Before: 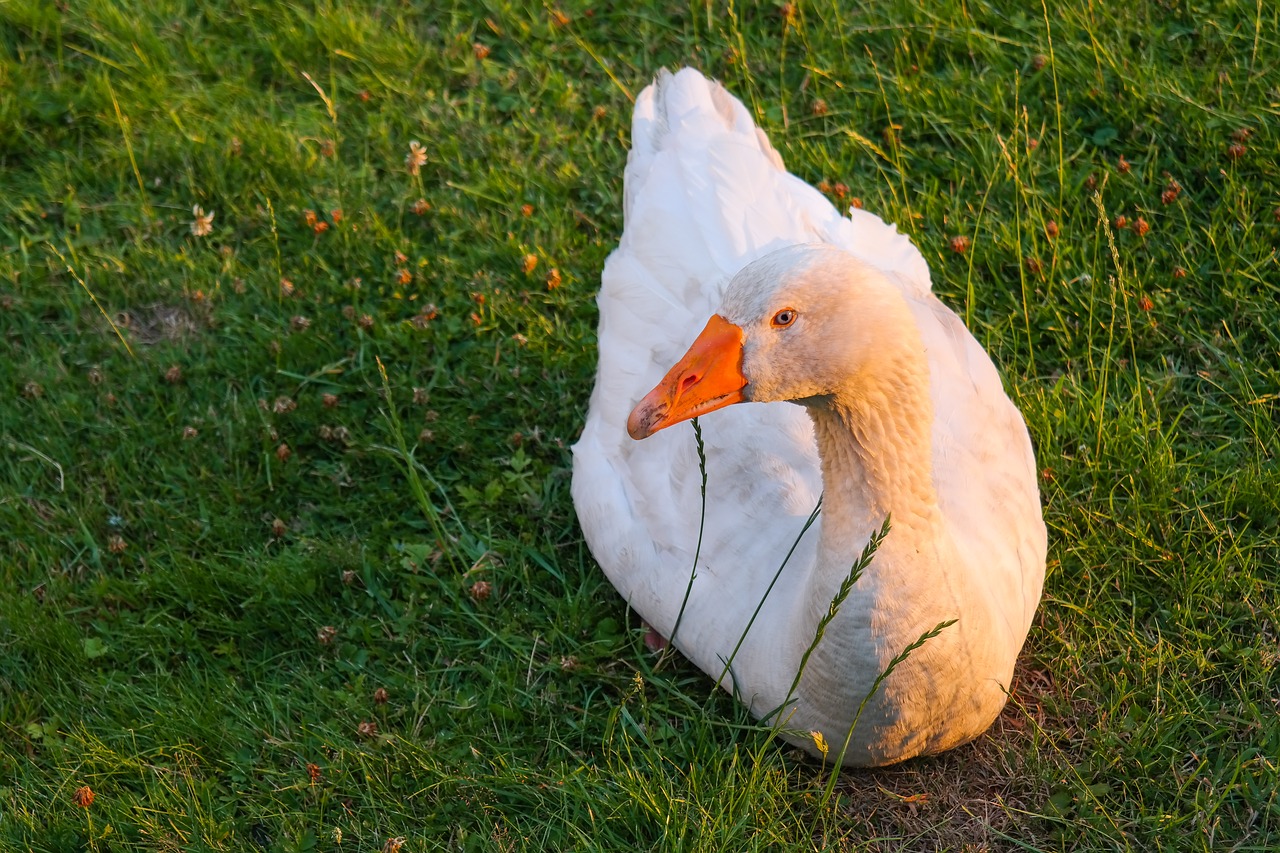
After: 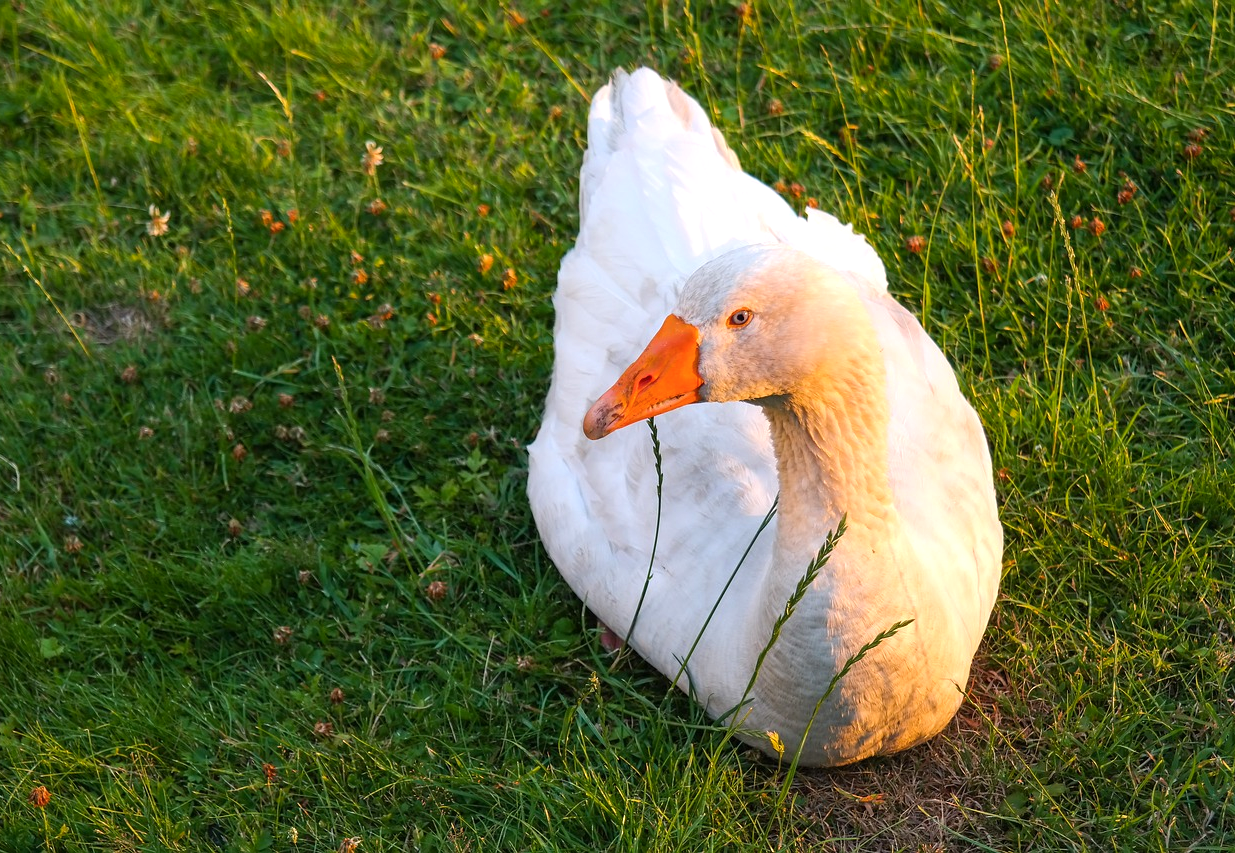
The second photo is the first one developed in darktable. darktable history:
crop and rotate: left 3.44%
color balance rgb: perceptual saturation grading › global saturation -0.419%, perceptual brilliance grading › global brilliance 10.84%, global vibrance 6.072%
